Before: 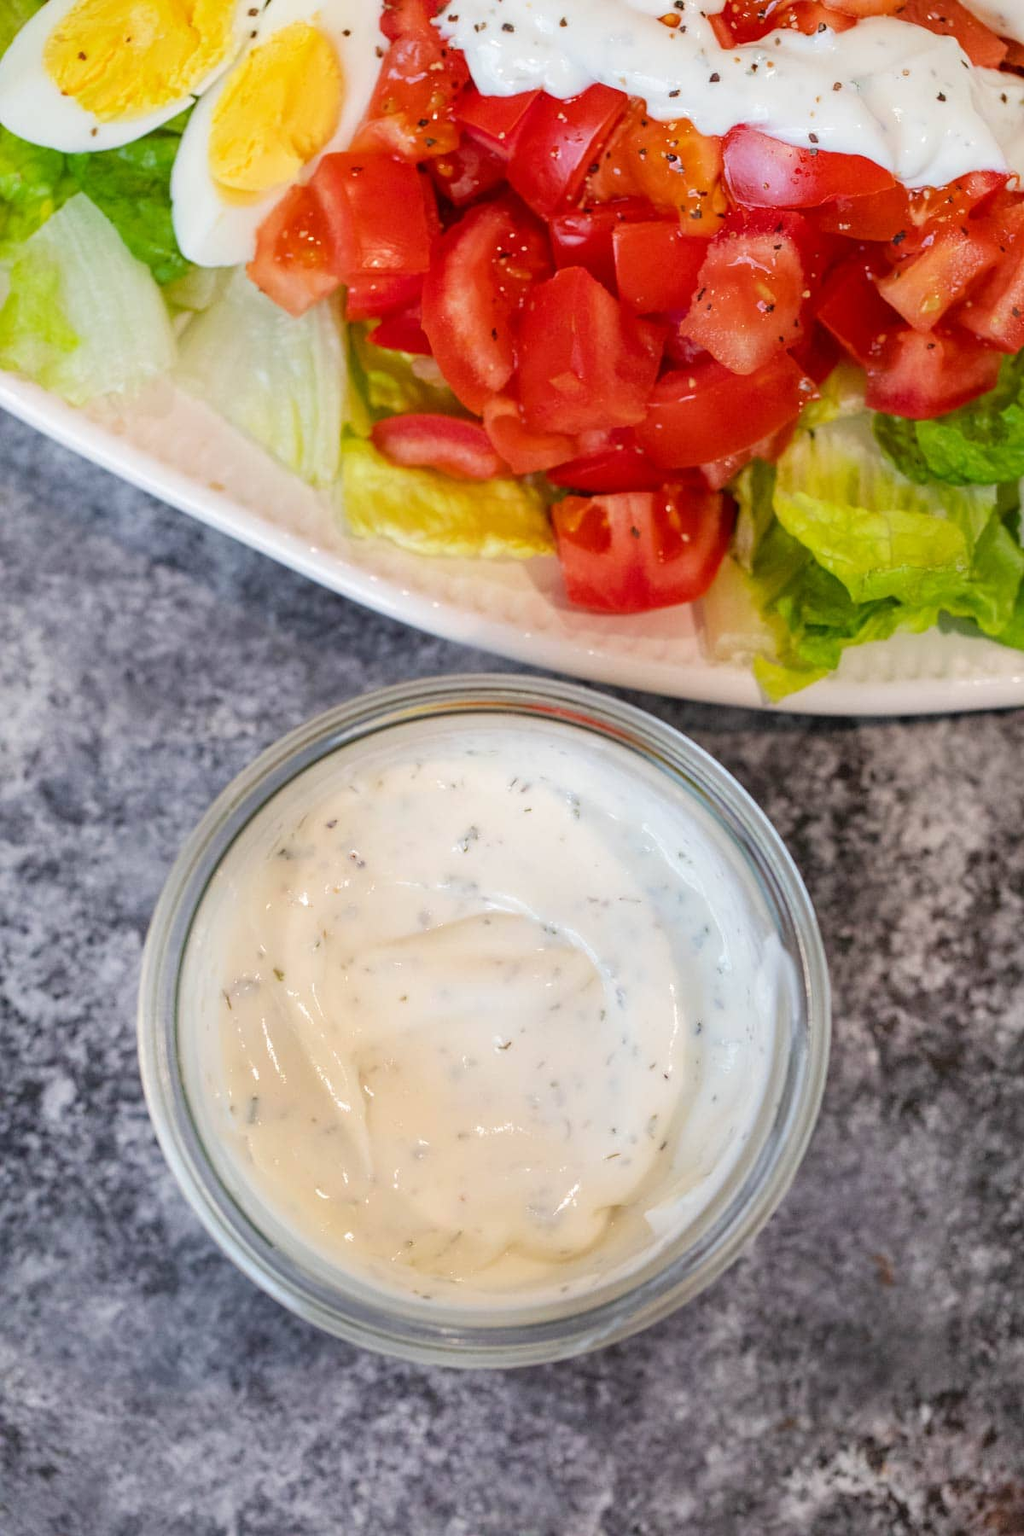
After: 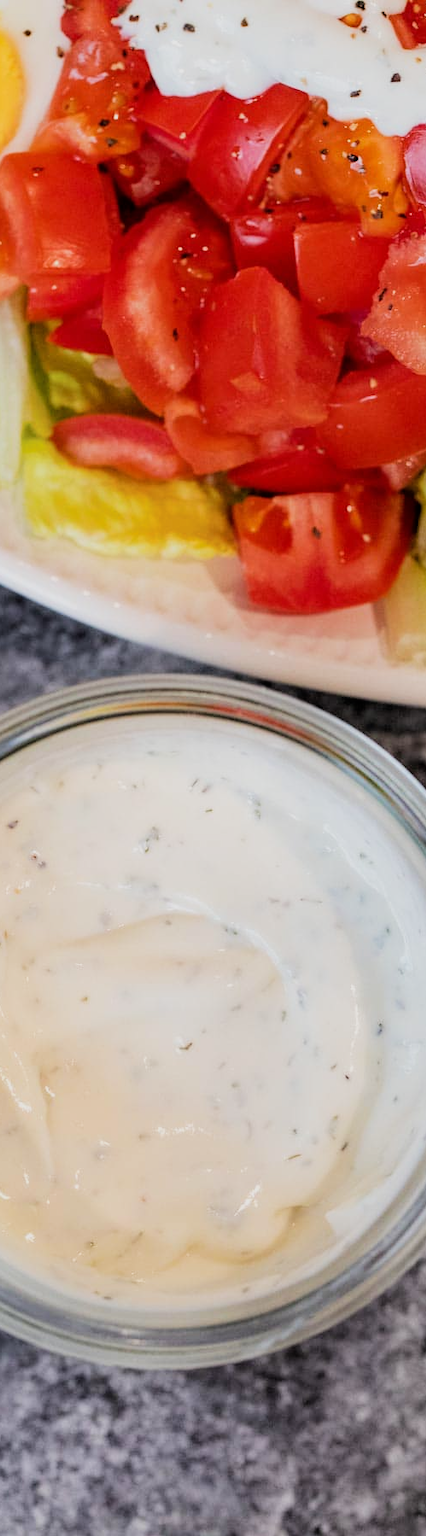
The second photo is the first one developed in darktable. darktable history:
crop: left 31.229%, right 27.105%
filmic rgb: black relative exposure -5 EV, hardness 2.88, contrast 1.3, highlights saturation mix -30%
